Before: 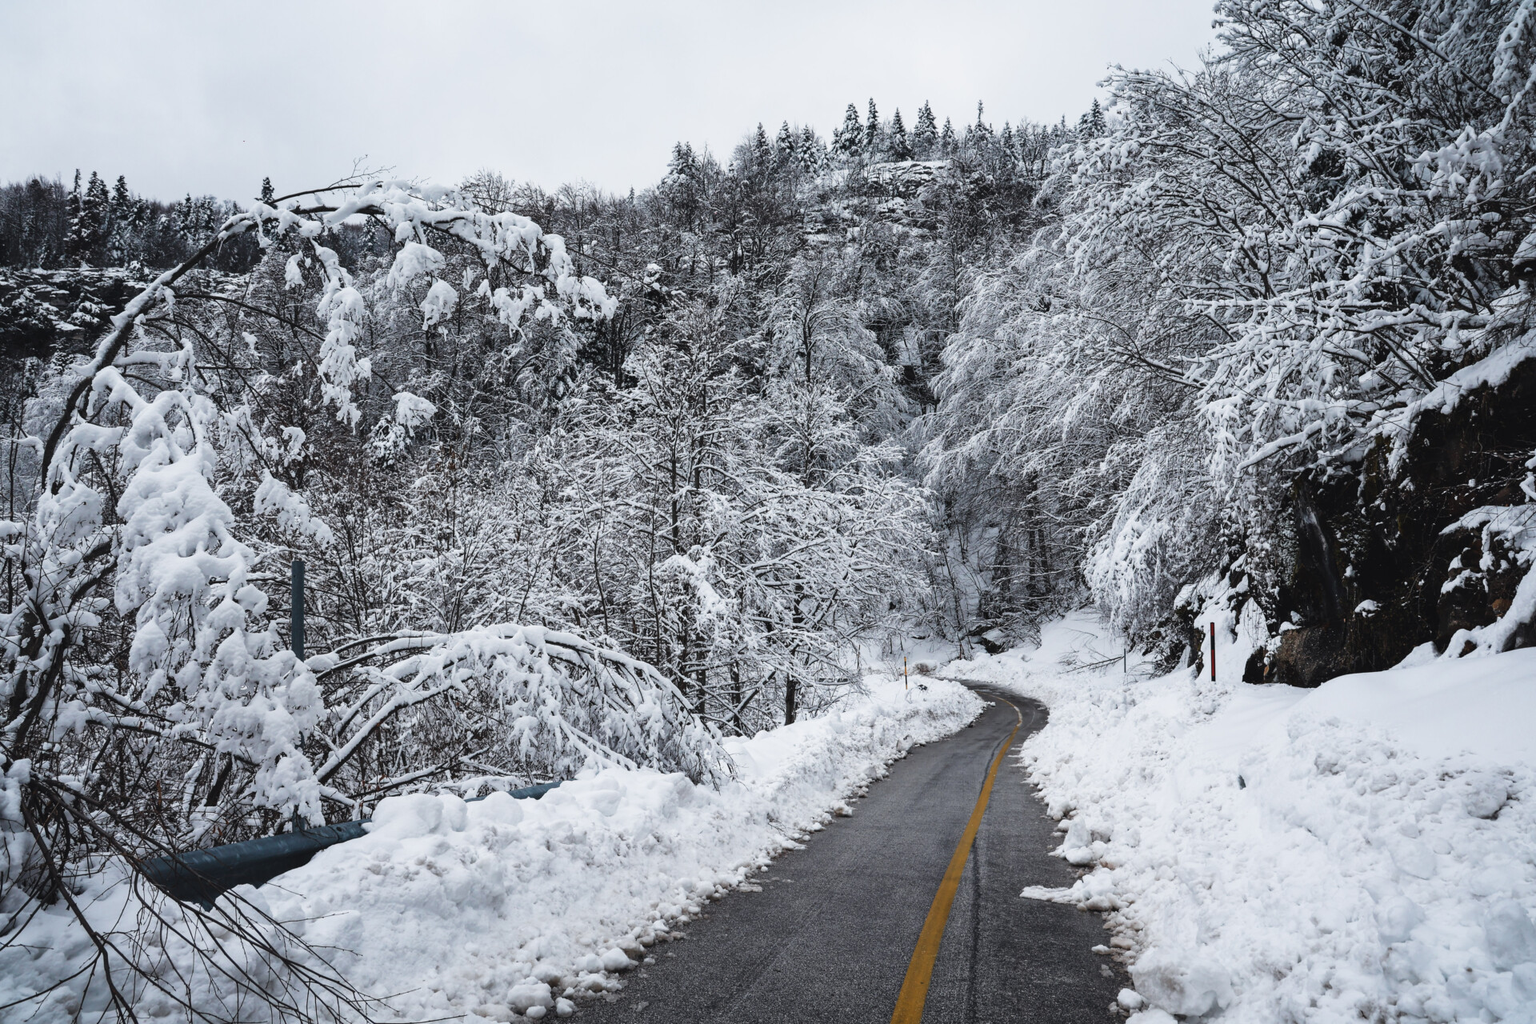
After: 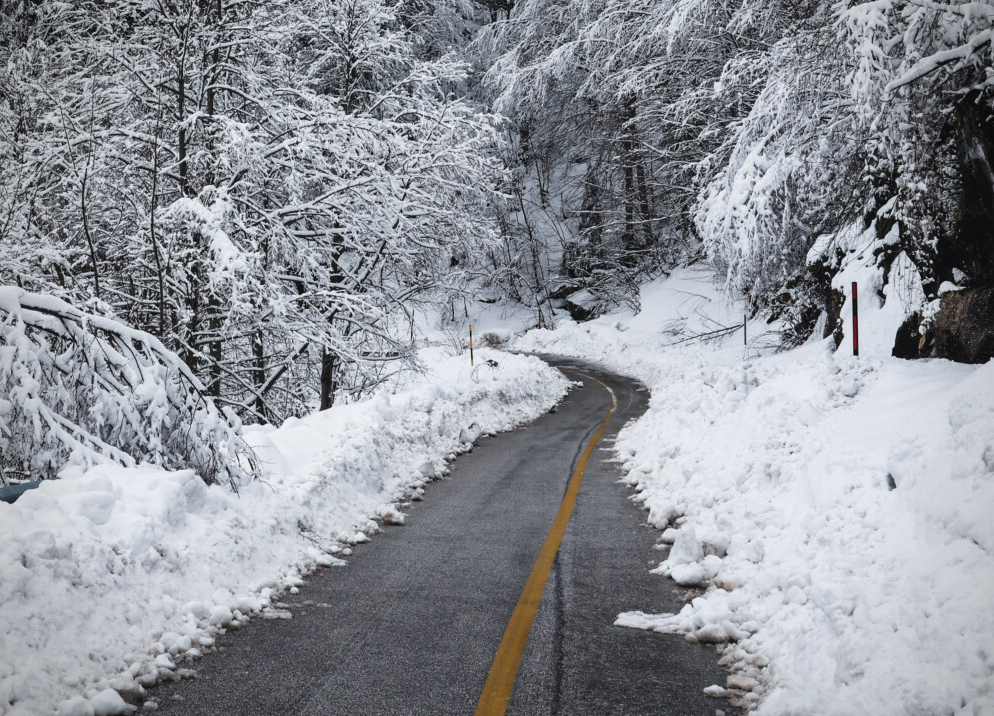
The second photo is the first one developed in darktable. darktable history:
vignetting: on, module defaults
crop: left 34.479%, top 38.822%, right 13.718%, bottom 5.172%
